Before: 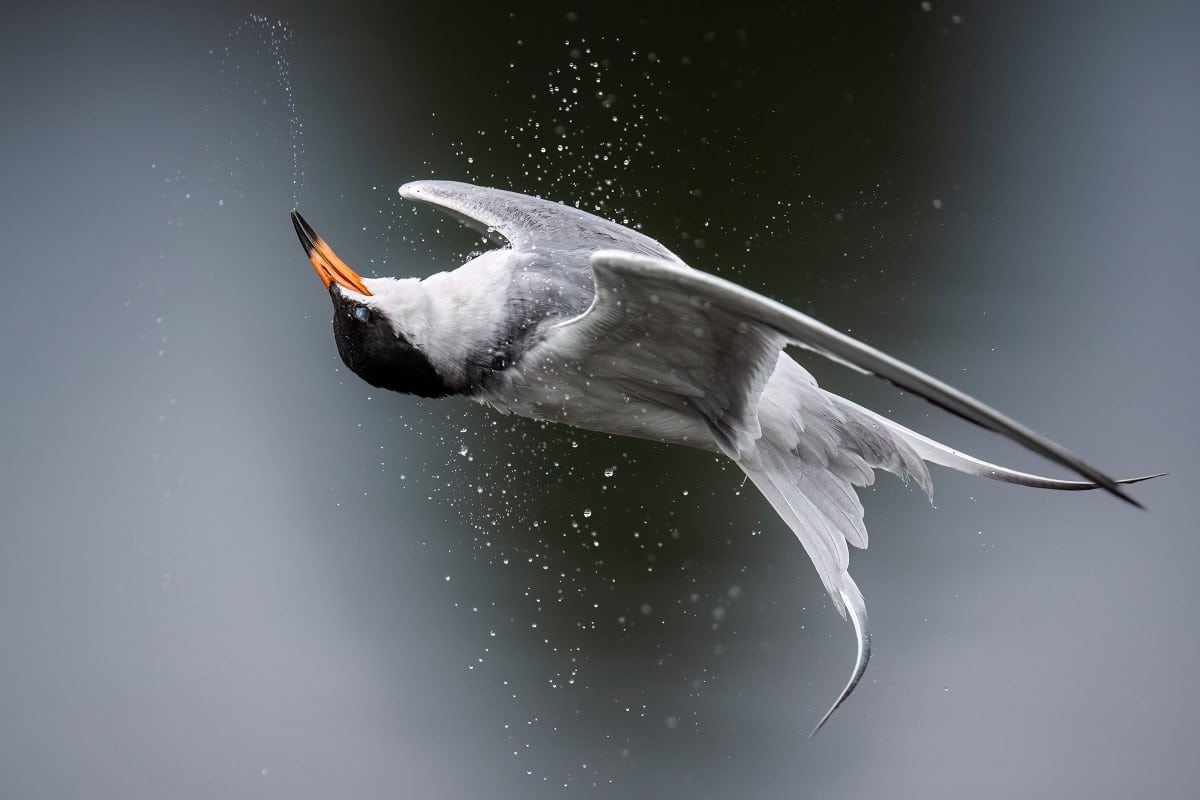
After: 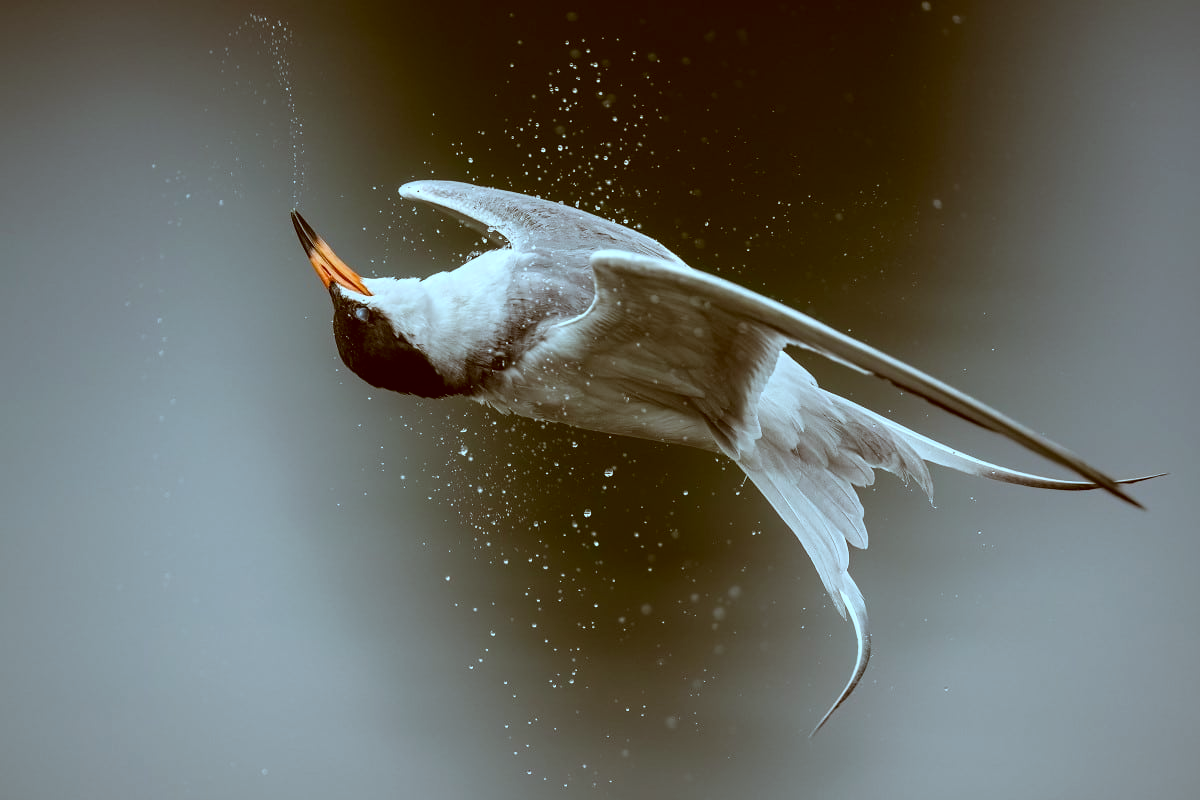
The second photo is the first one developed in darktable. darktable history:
color correction: highlights a* -13.84, highlights b* -17, shadows a* 10.1, shadows b* 29.2
